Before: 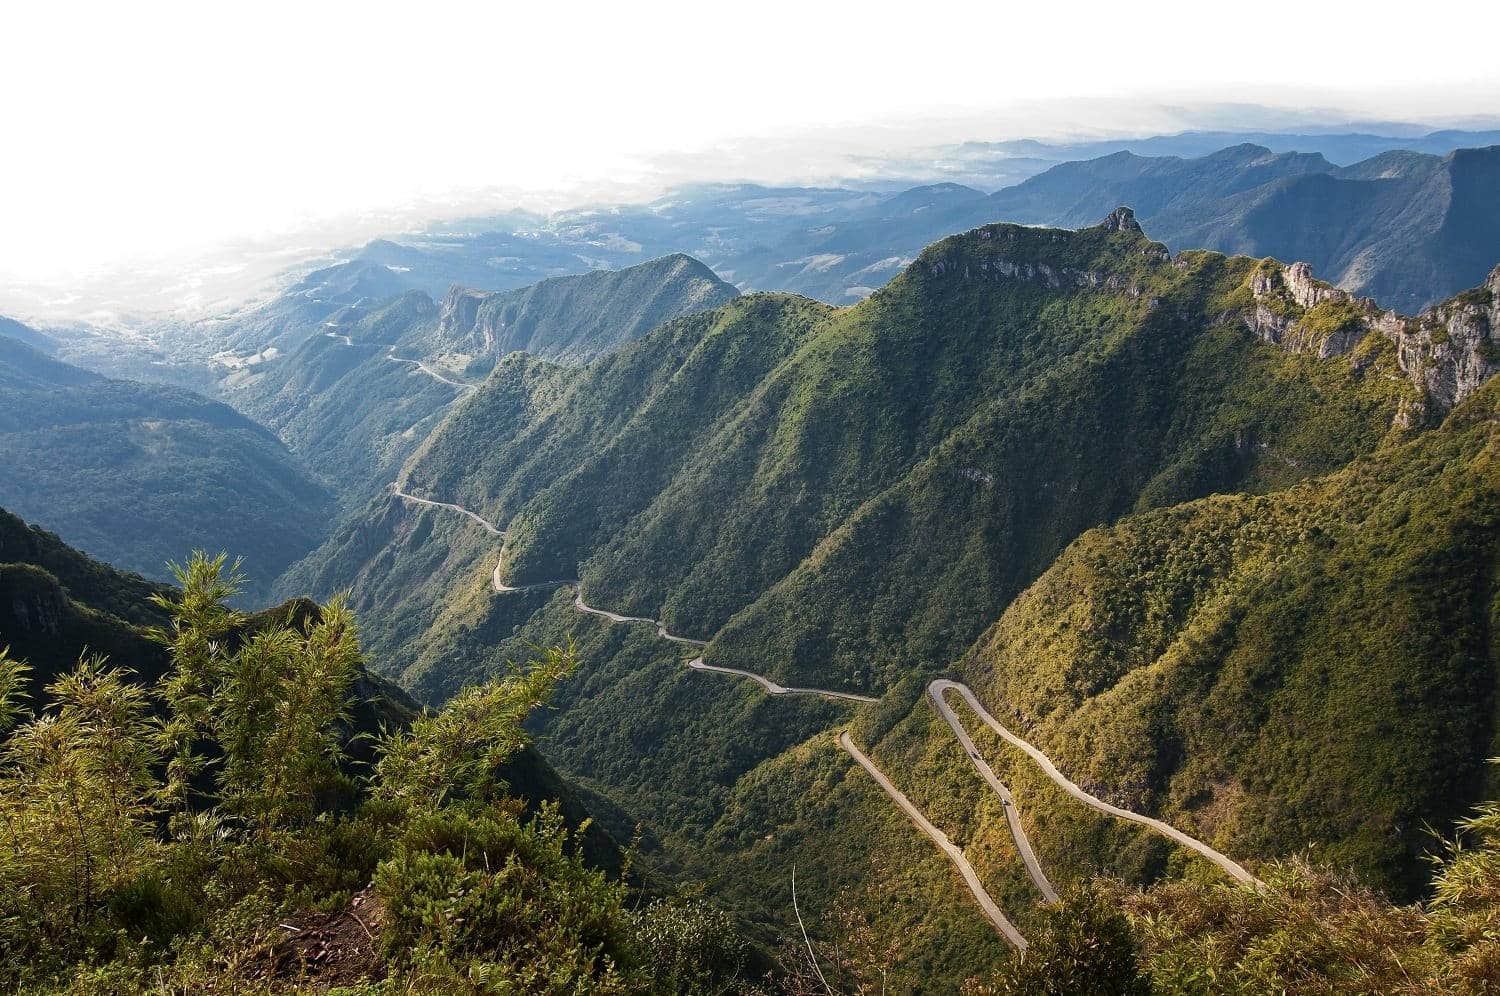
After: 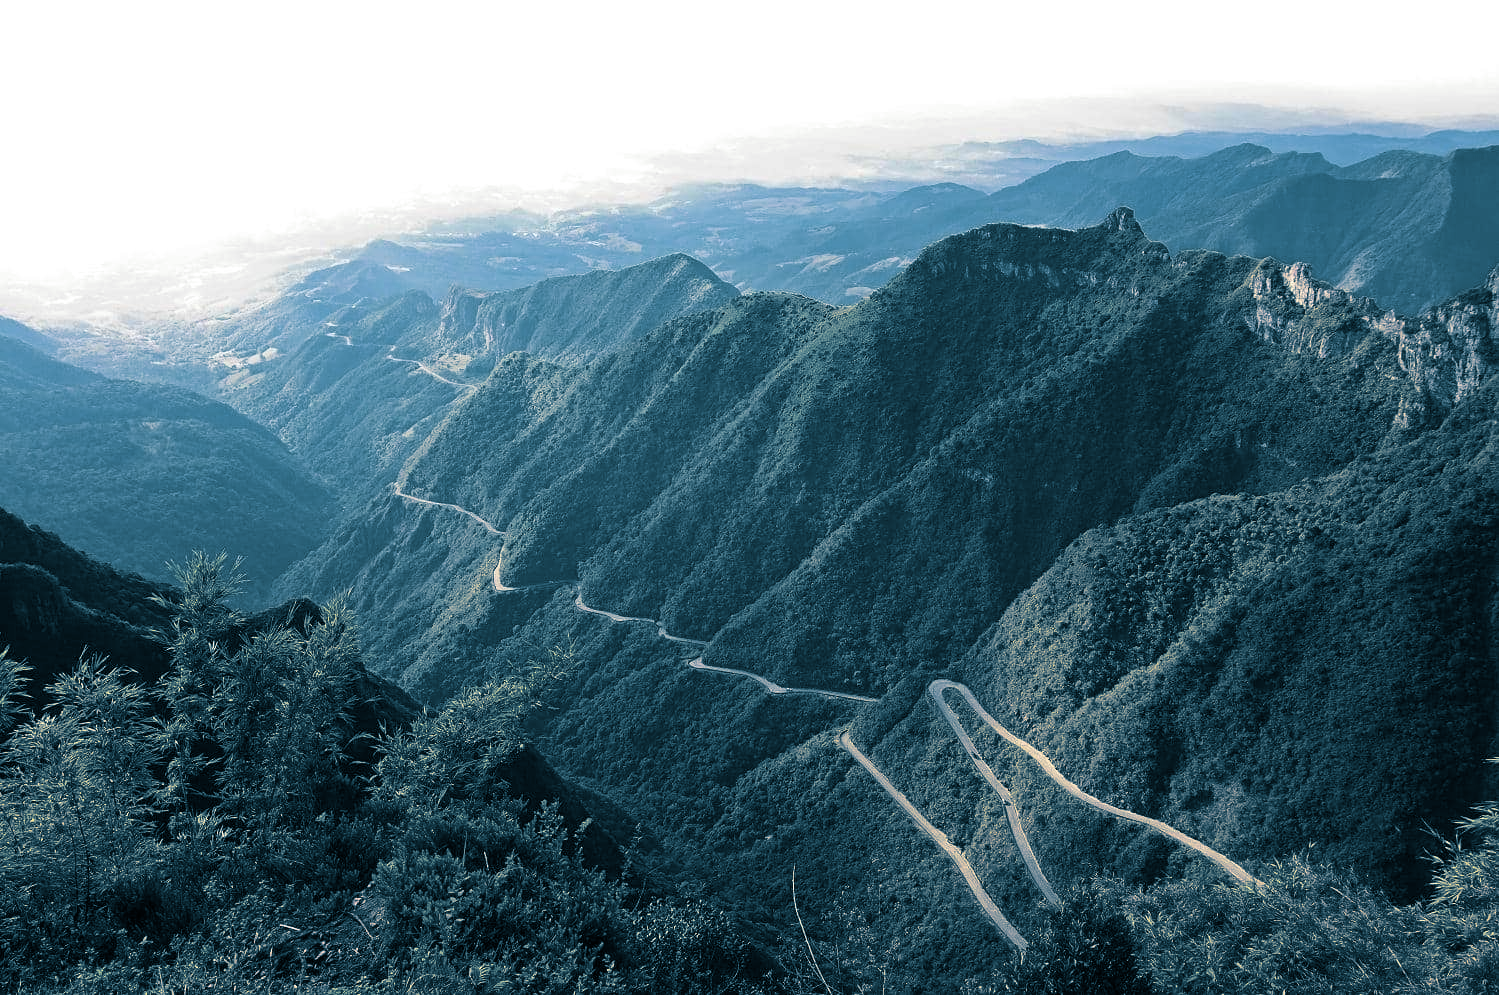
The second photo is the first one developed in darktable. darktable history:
split-toning: shadows › hue 212.4°, balance -70
